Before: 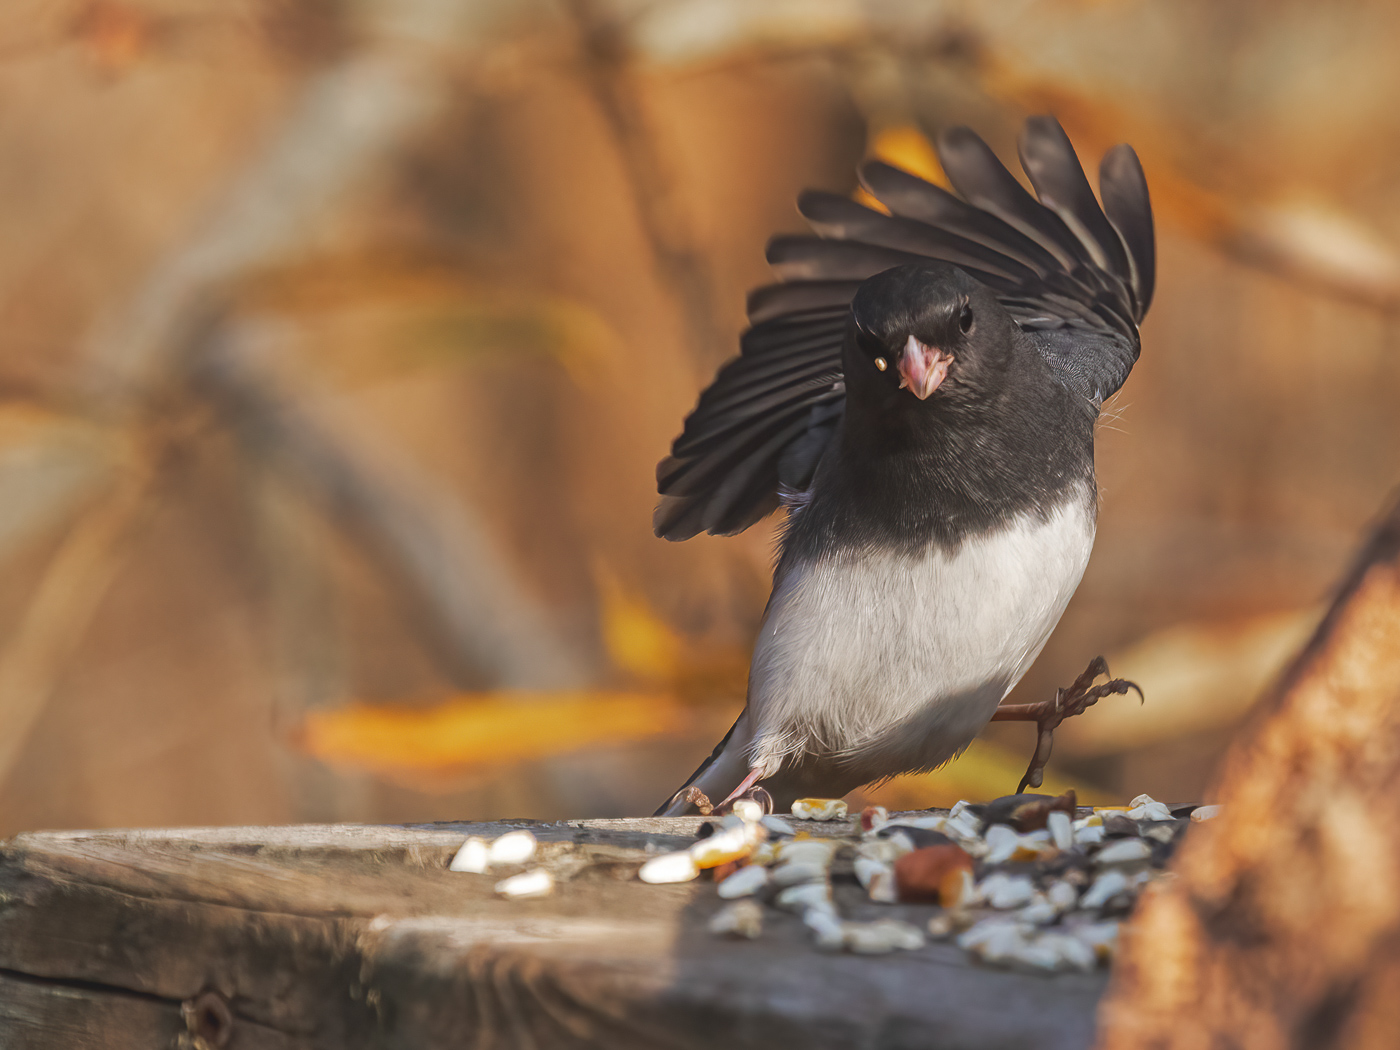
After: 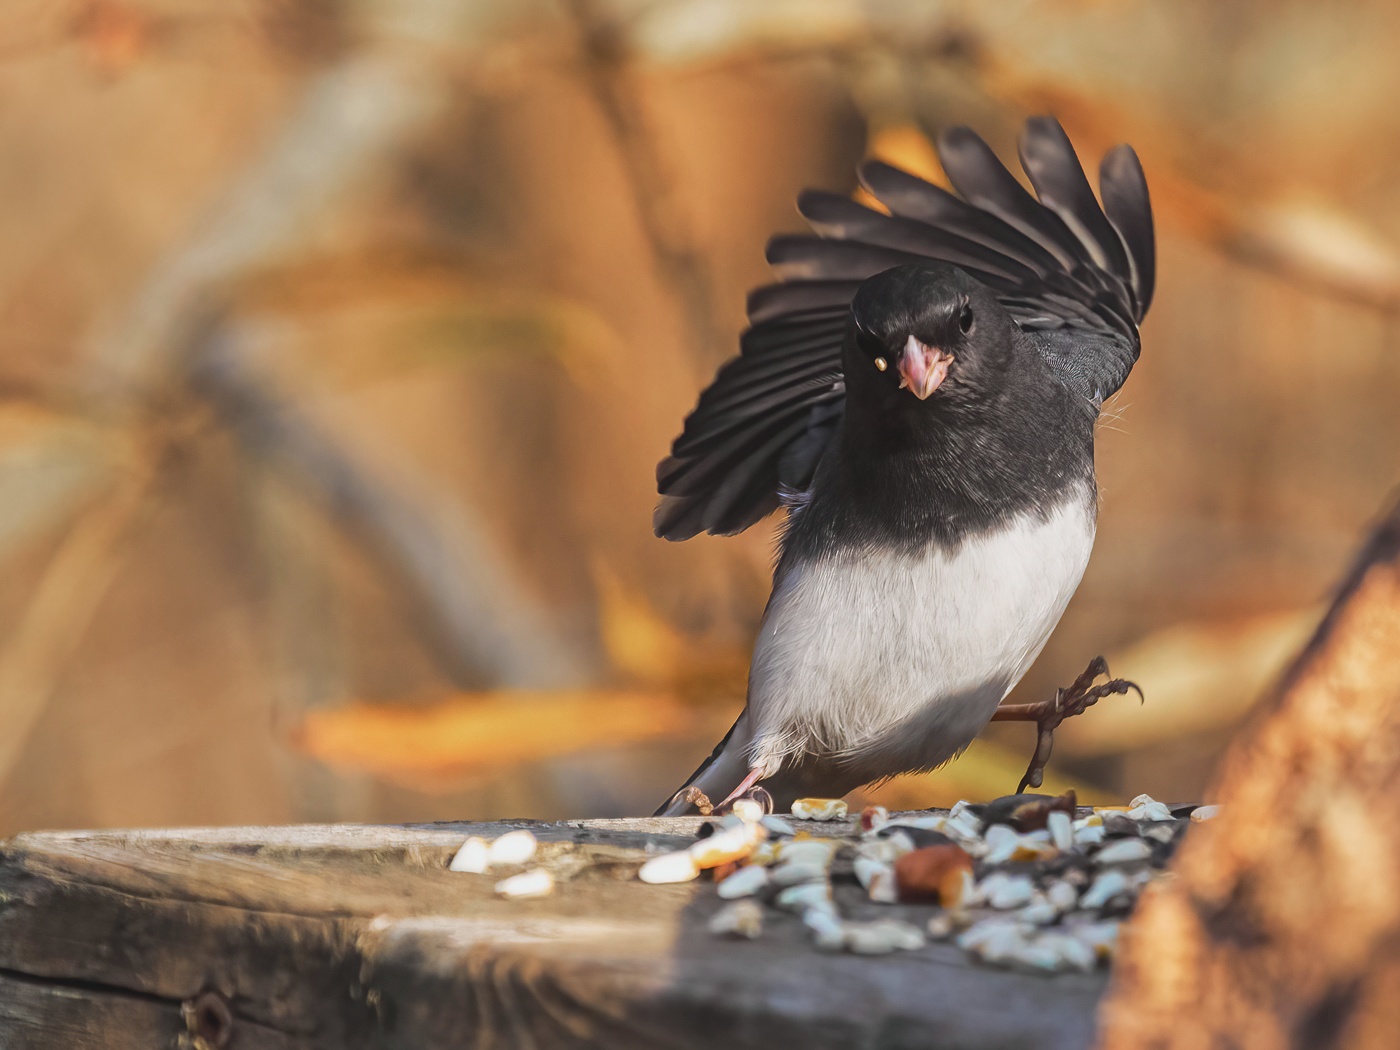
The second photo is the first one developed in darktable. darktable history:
tone curve: curves: ch0 [(0, 0.029) (0.099, 0.082) (0.264, 0.253) (0.447, 0.481) (0.678, 0.721) (0.828, 0.857) (0.992, 0.94)]; ch1 [(0, 0) (0.311, 0.266) (0.411, 0.374) (0.481, 0.458) (0.501, 0.499) (0.514, 0.512) (0.575, 0.577) (0.643, 0.648) (0.682, 0.674) (0.802, 0.812) (1, 1)]; ch2 [(0, 0) (0.259, 0.207) (0.323, 0.311) (0.376, 0.353) (0.463, 0.456) (0.498, 0.498) (0.524, 0.512) (0.574, 0.582) (0.648, 0.653) (0.768, 0.728) (1, 1)], color space Lab, independent channels, preserve colors none
